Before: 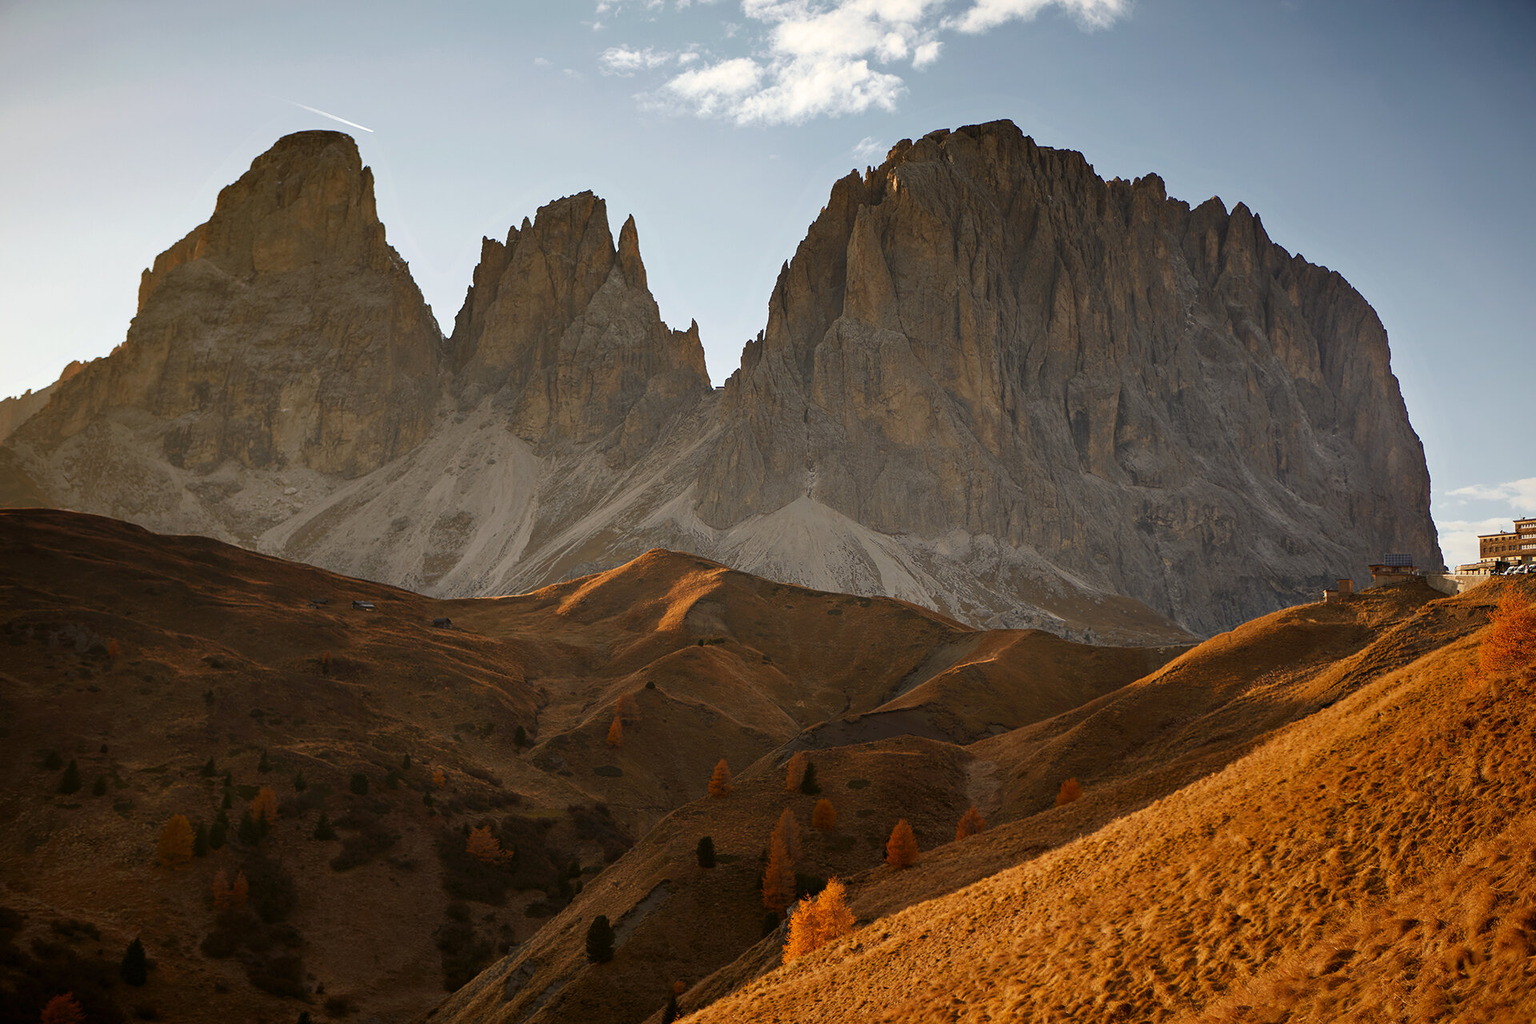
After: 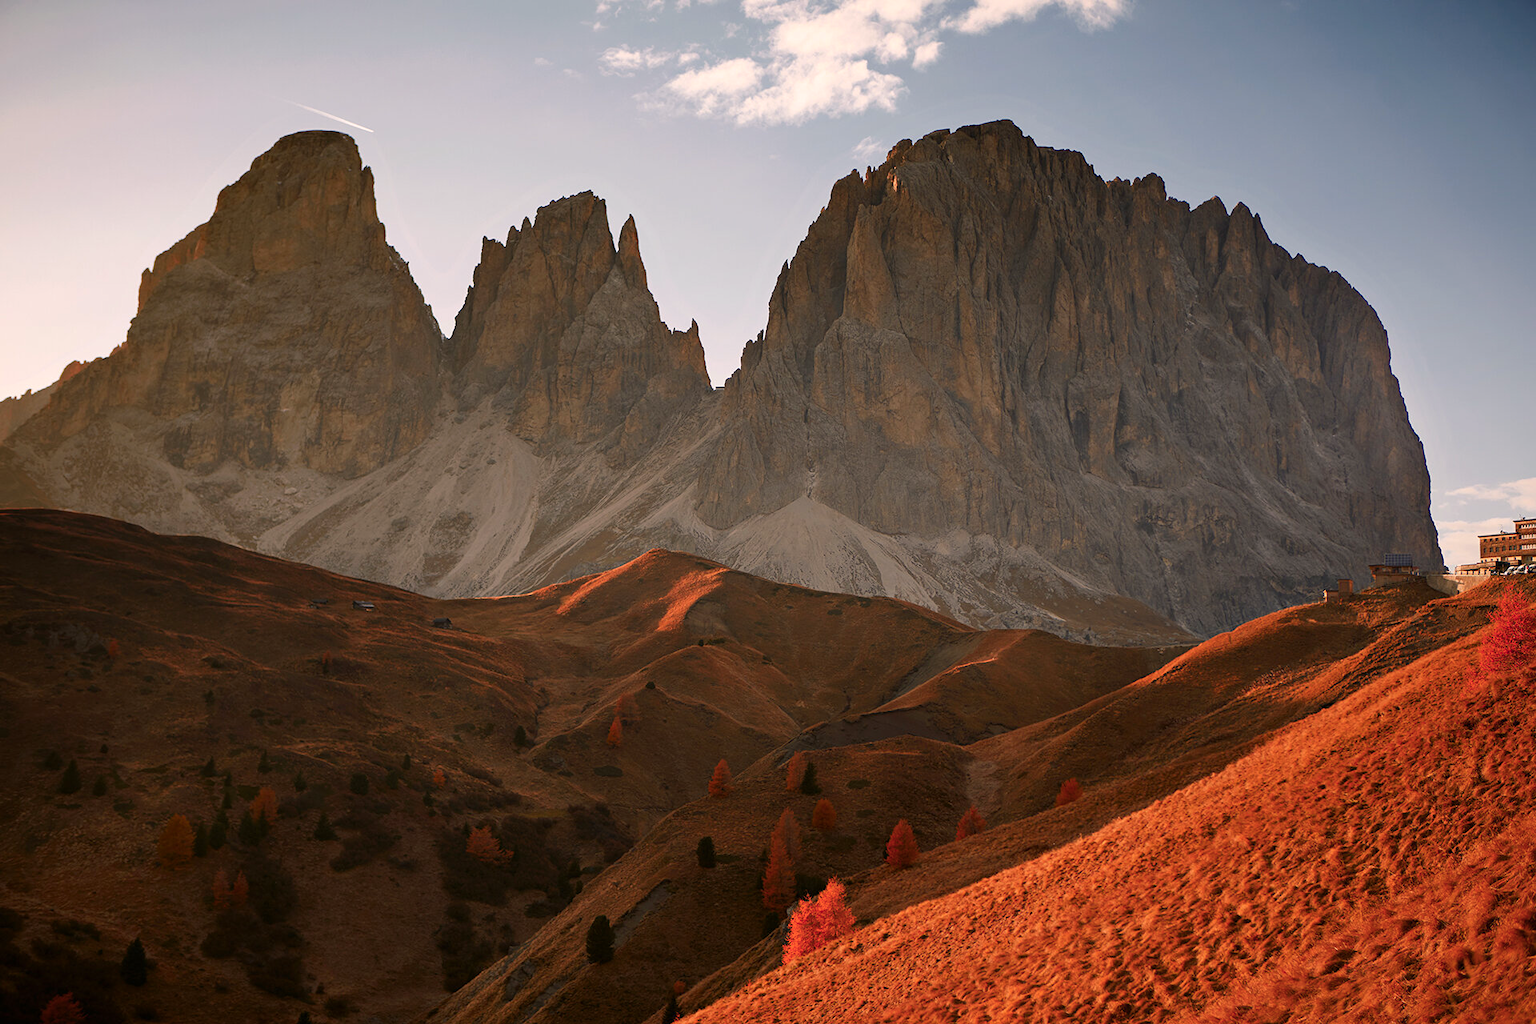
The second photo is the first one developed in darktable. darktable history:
color balance rgb: highlights gain › chroma 2.307%, highlights gain › hue 38.7°, perceptual saturation grading › global saturation 0.167%
color zones: curves: ch1 [(0.263, 0.53) (0.376, 0.287) (0.487, 0.512) (0.748, 0.547) (1, 0.513)]; ch2 [(0.262, 0.45) (0.751, 0.477)]
